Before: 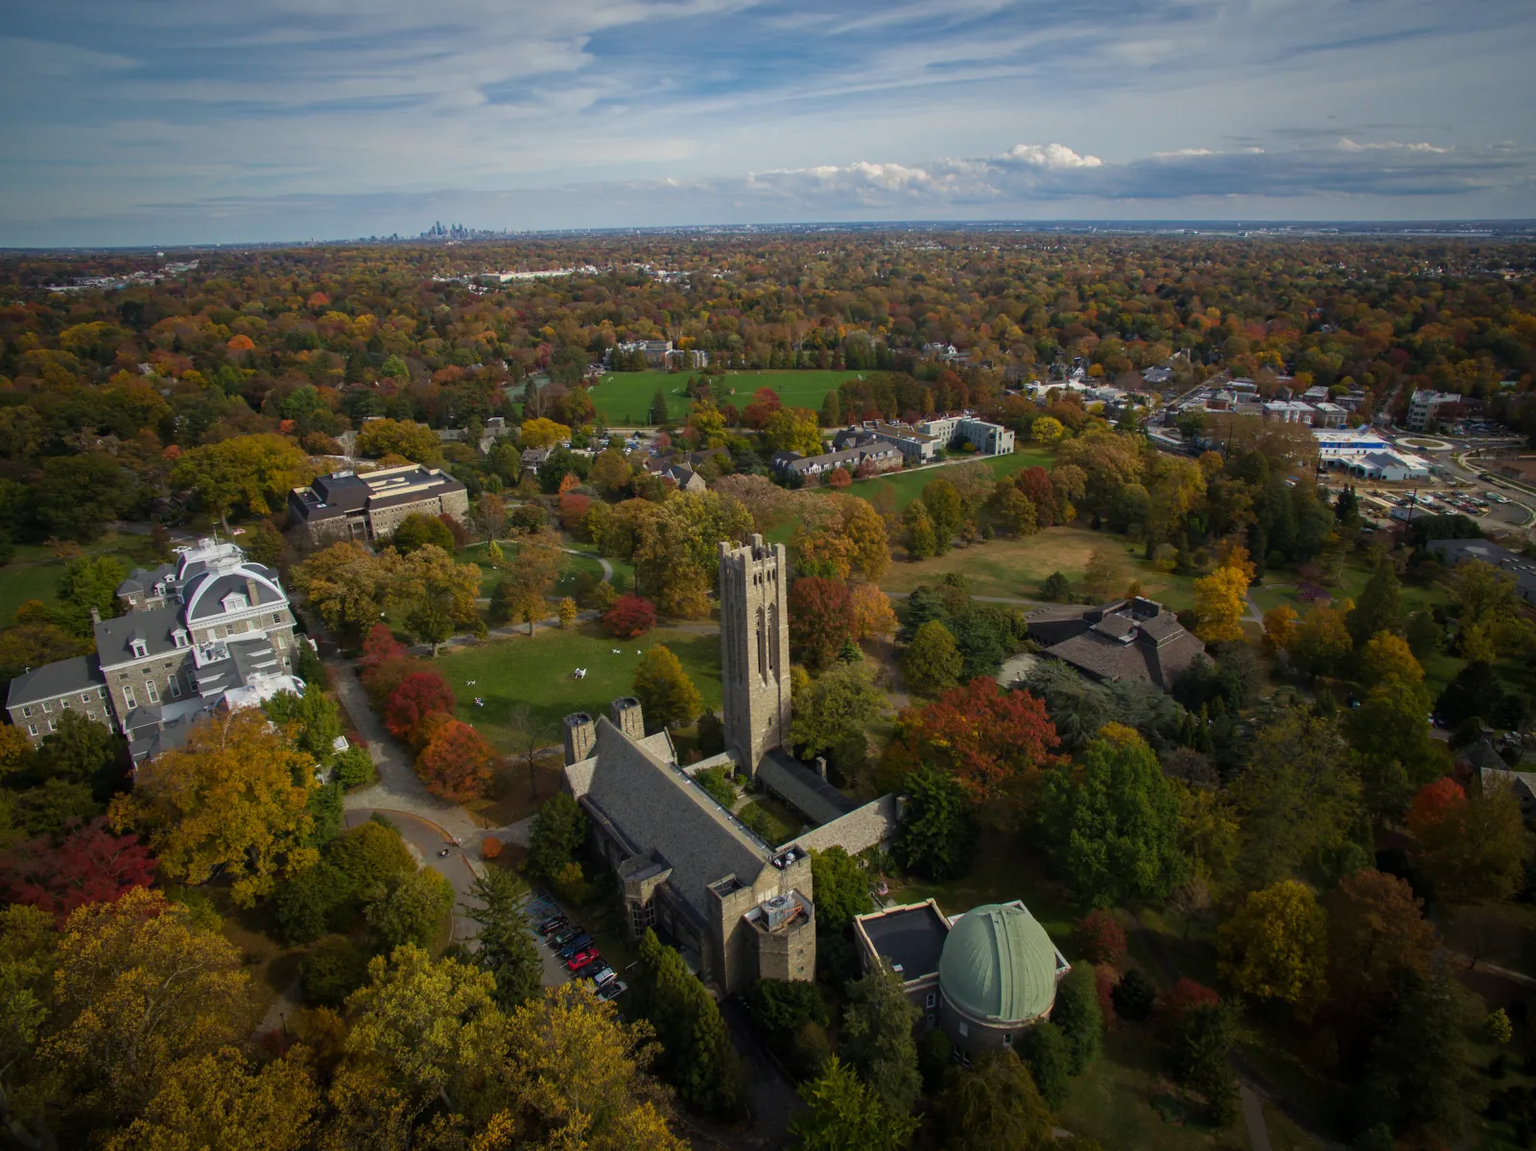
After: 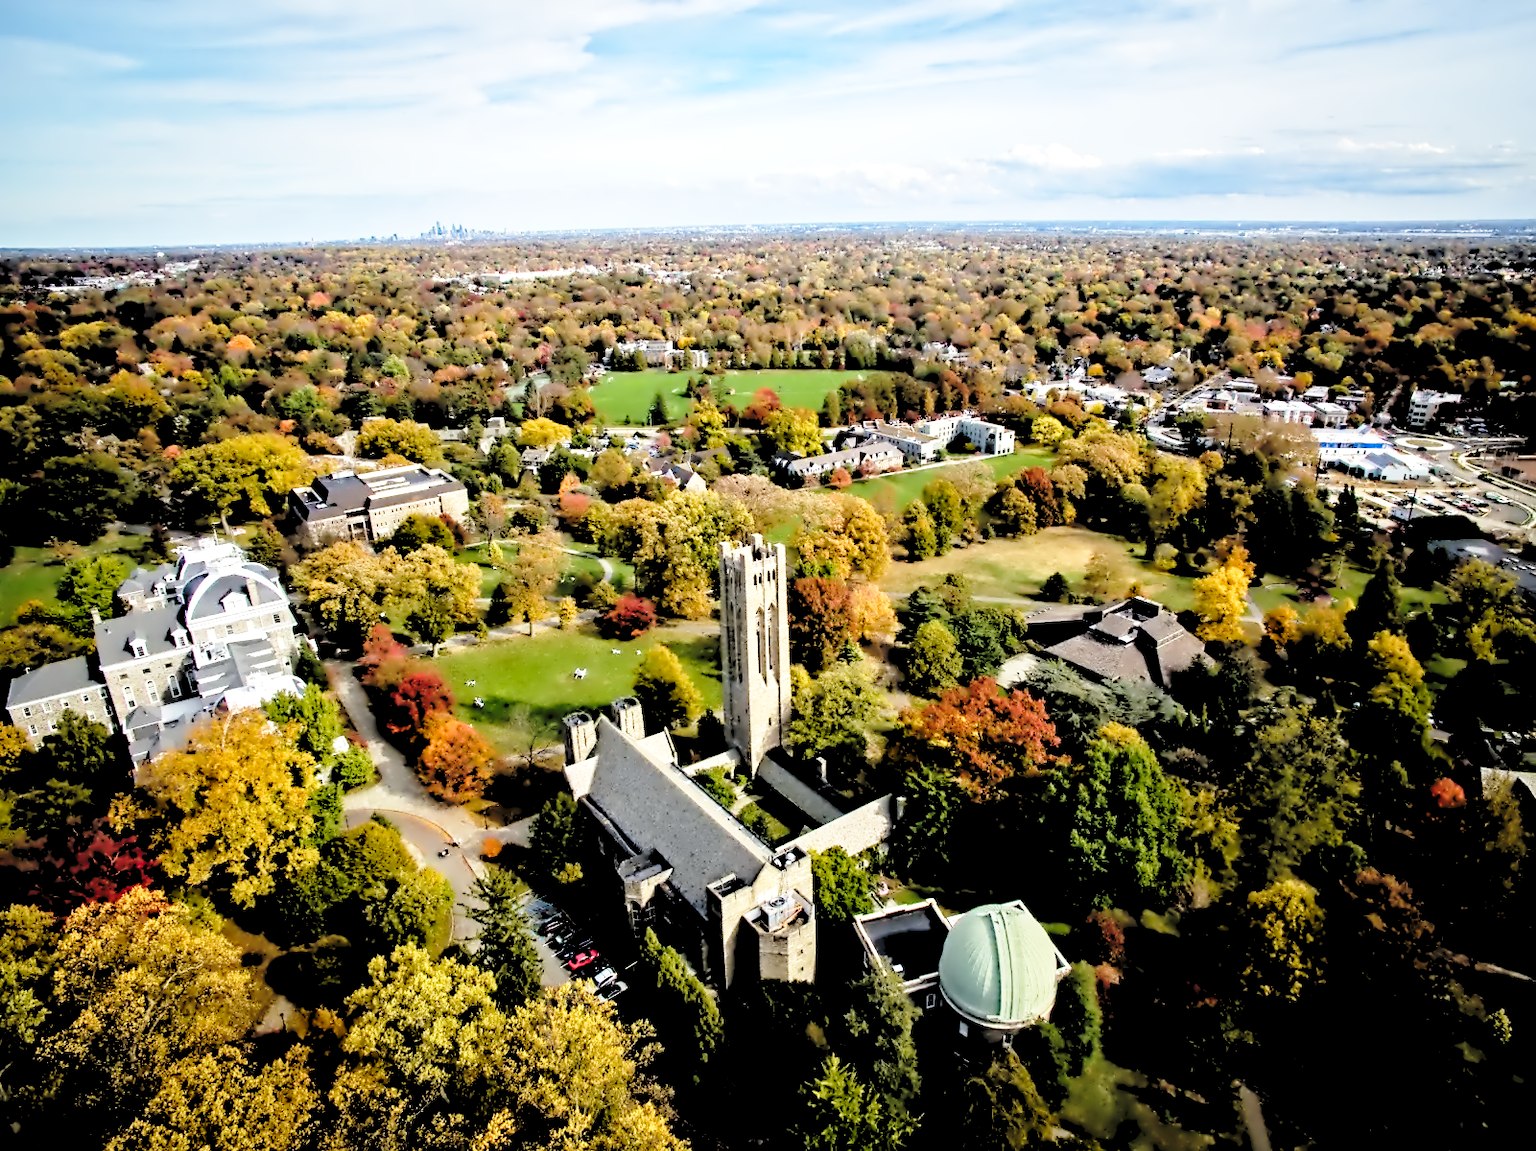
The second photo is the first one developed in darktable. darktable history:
contrast equalizer: octaves 7, y [[0.5, 0.542, 0.583, 0.625, 0.667, 0.708], [0.5 ×6], [0.5 ×6], [0, 0.033, 0.067, 0.1, 0.133, 0.167], [0, 0.05, 0.1, 0.15, 0.2, 0.25]]
rgb levels: levels [[0.027, 0.429, 0.996], [0, 0.5, 1], [0, 0.5, 1]]
base curve: curves: ch0 [(0, 0) (0.036, 0.037) (0.121, 0.228) (0.46, 0.76) (0.859, 0.983) (1, 1)], preserve colors none
exposure: exposure 0.669 EV, compensate highlight preservation false
